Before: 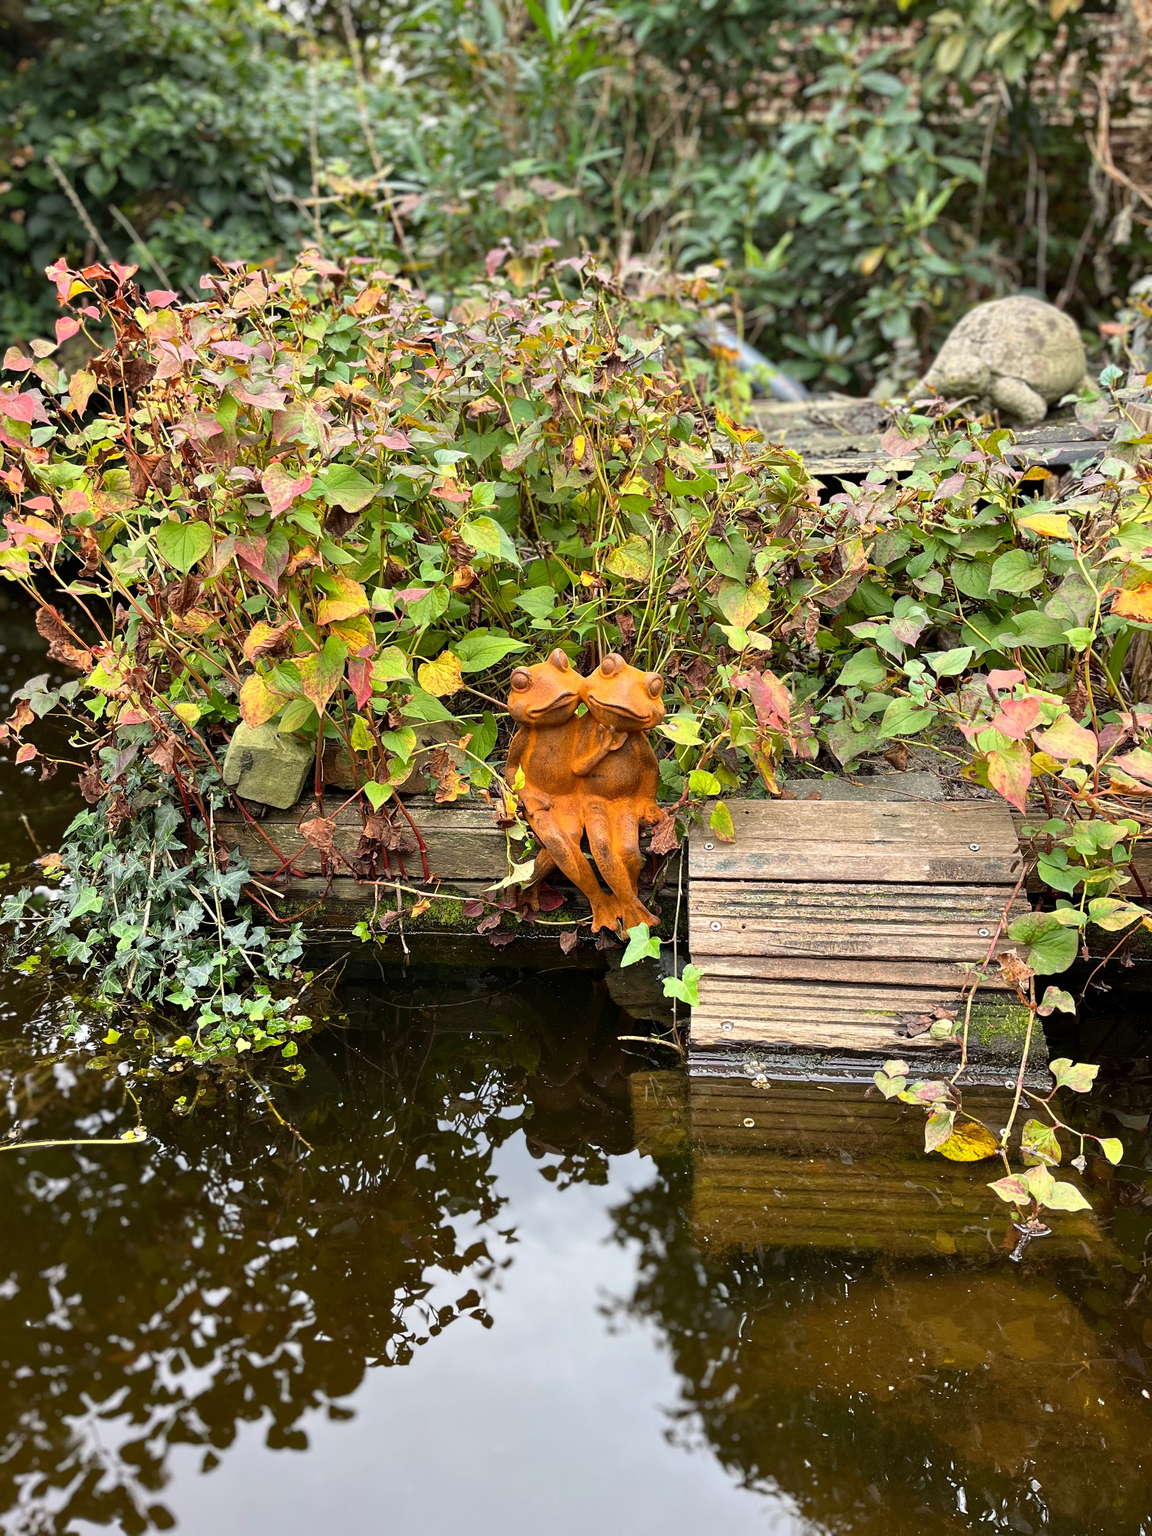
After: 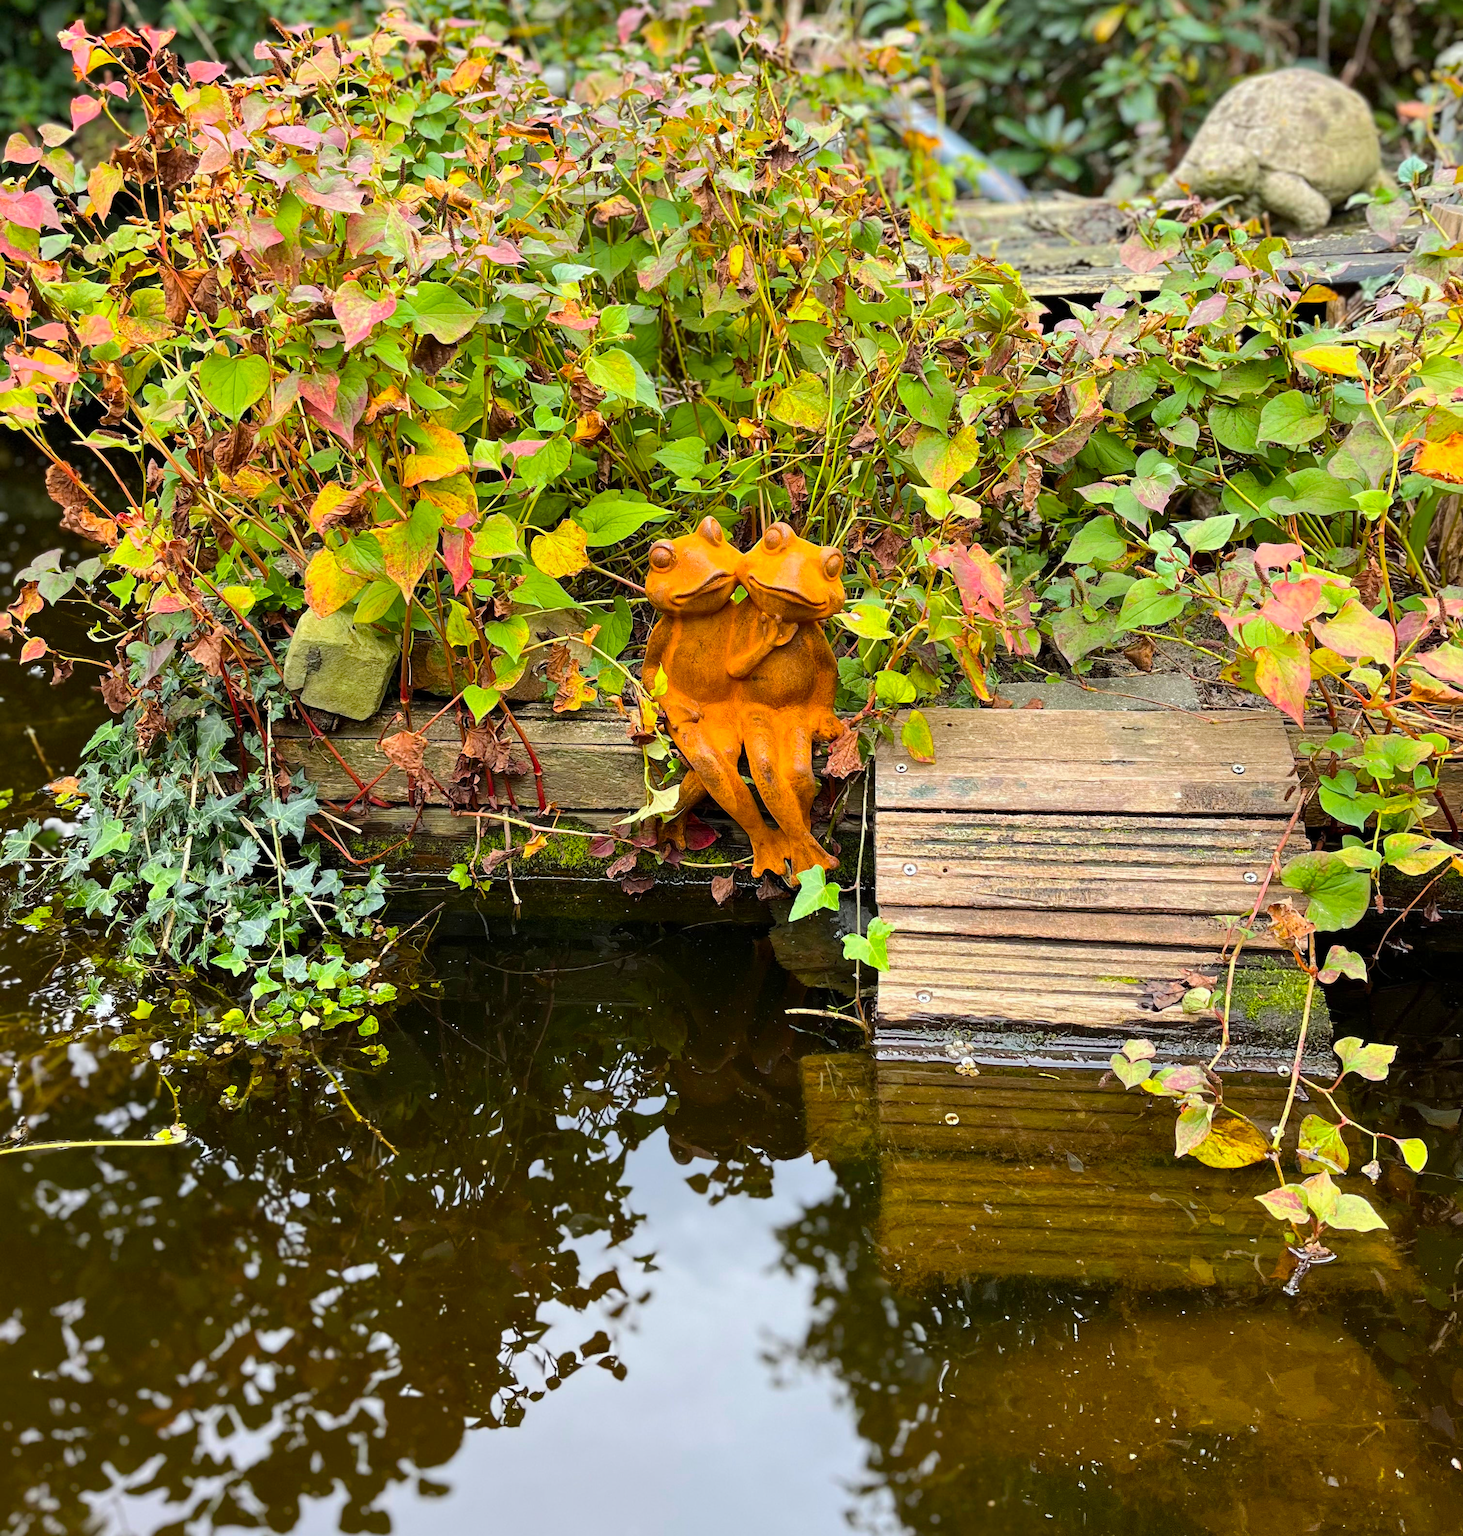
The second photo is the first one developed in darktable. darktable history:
color balance rgb: perceptual saturation grading › global saturation 25%, global vibrance 20%
white balance: red 0.986, blue 1.01
base curve: curves: ch0 [(0, 0) (0.262, 0.32) (0.722, 0.705) (1, 1)]
crop and rotate: top 15.774%, bottom 5.506%
